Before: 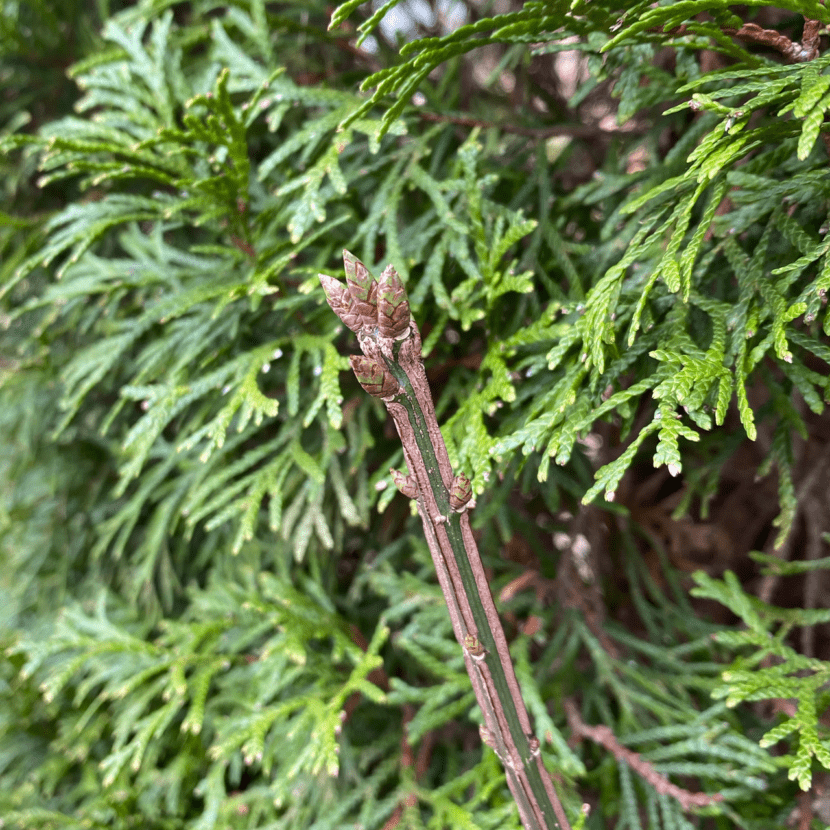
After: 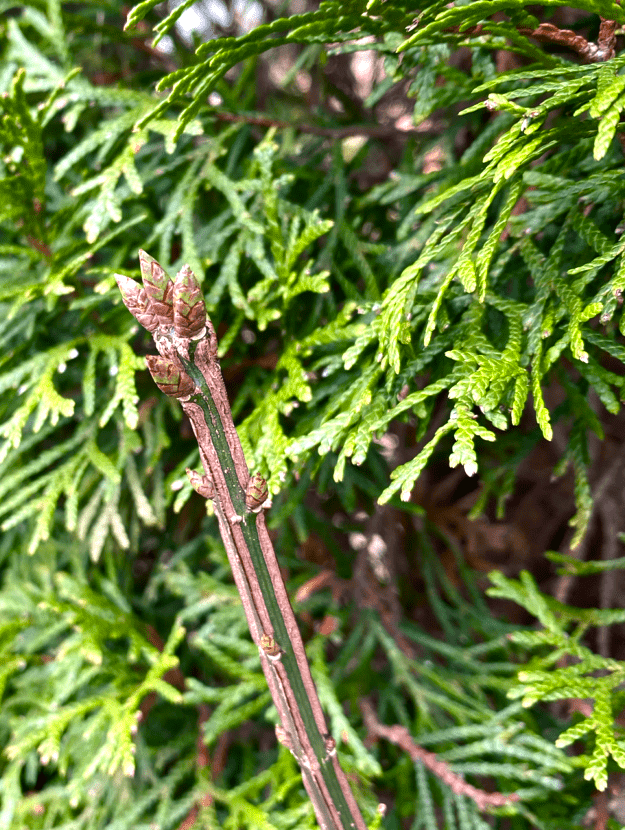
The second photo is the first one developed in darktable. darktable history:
color balance rgb: shadows lift › chroma 4.21%, shadows lift › hue 252.22°, highlights gain › chroma 1.36%, highlights gain › hue 50.24°, perceptual saturation grading › mid-tones 6.33%, perceptual saturation grading › shadows 72.44%, perceptual brilliance grading › highlights 11.59%, contrast 5.05%
crop and rotate: left 24.6%
